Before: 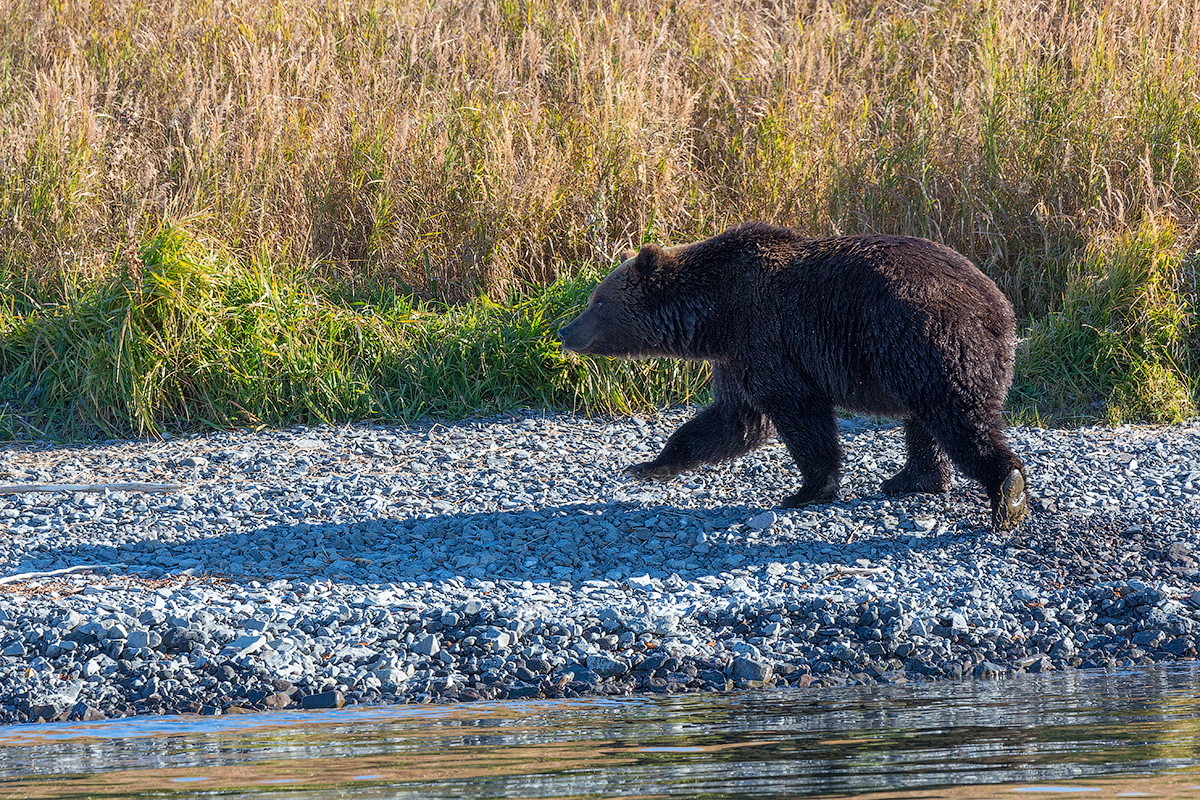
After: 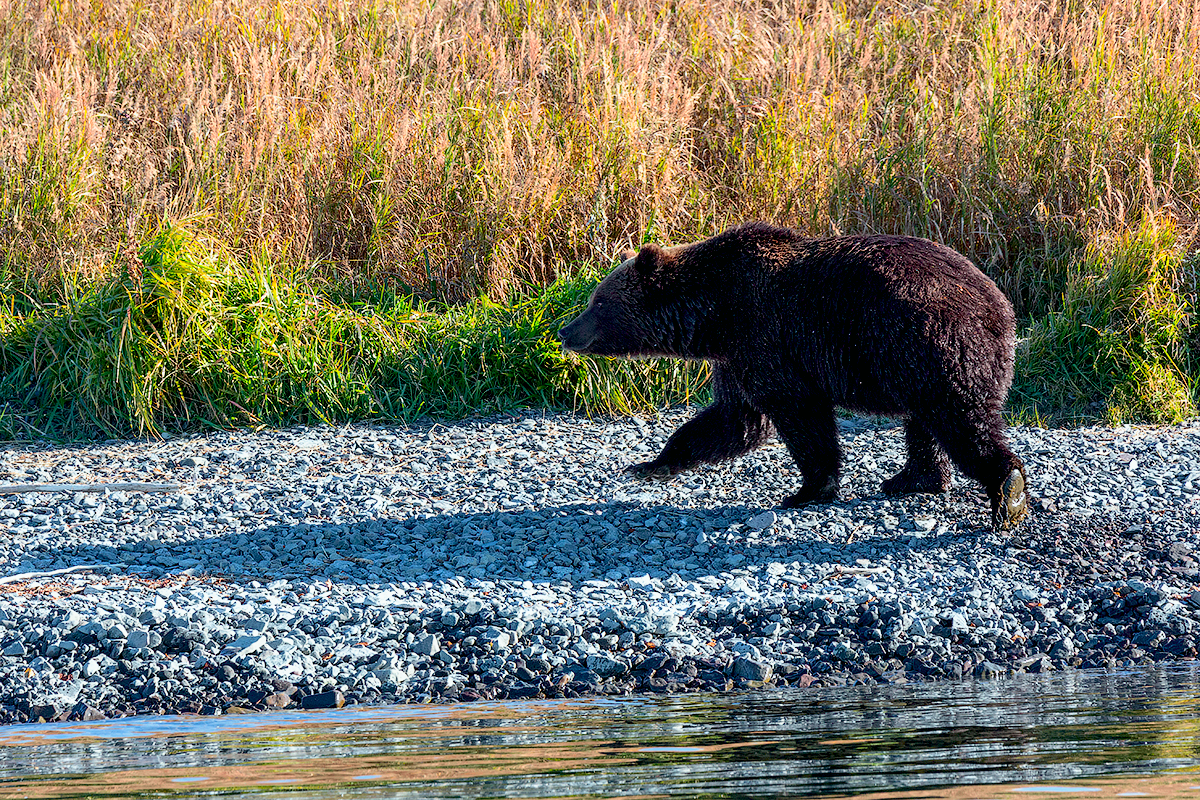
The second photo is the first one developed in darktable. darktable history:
tone curve: curves: ch0 [(0, 0.003) (0.056, 0.041) (0.211, 0.187) (0.482, 0.519) (0.836, 0.864) (0.997, 0.984)]; ch1 [(0, 0) (0.276, 0.206) (0.393, 0.364) (0.482, 0.471) (0.506, 0.5) (0.523, 0.523) (0.572, 0.604) (0.635, 0.665) (0.695, 0.759) (1, 1)]; ch2 [(0, 0) (0.438, 0.456) (0.473, 0.47) (0.503, 0.503) (0.536, 0.527) (0.562, 0.584) (0.612, 0.61) (0.679, 0.72) (1, 1)], color space Lab, independent channels, preserve colors none
base curve: curves: ch0 [(0.017, 0) (0.425, 0.441) (0.844, 0.933) (1, 1)], preserve colors none
